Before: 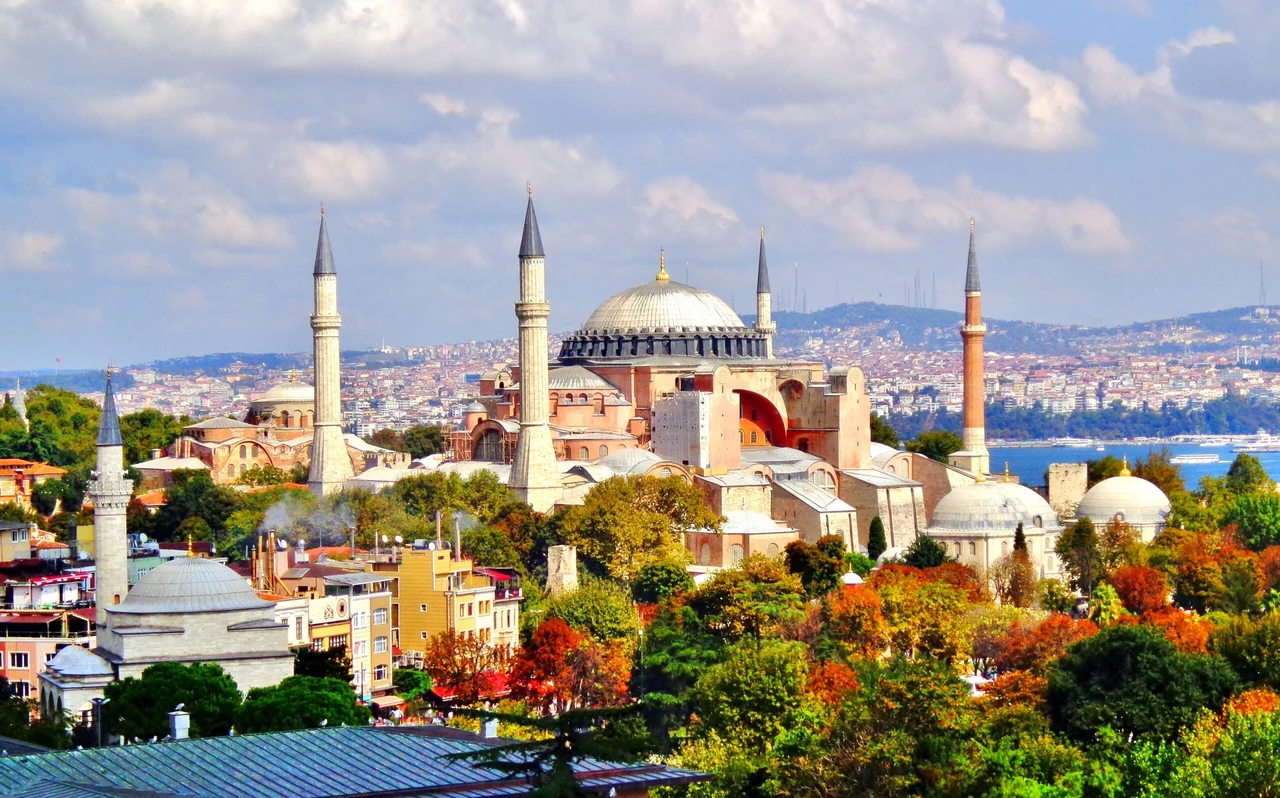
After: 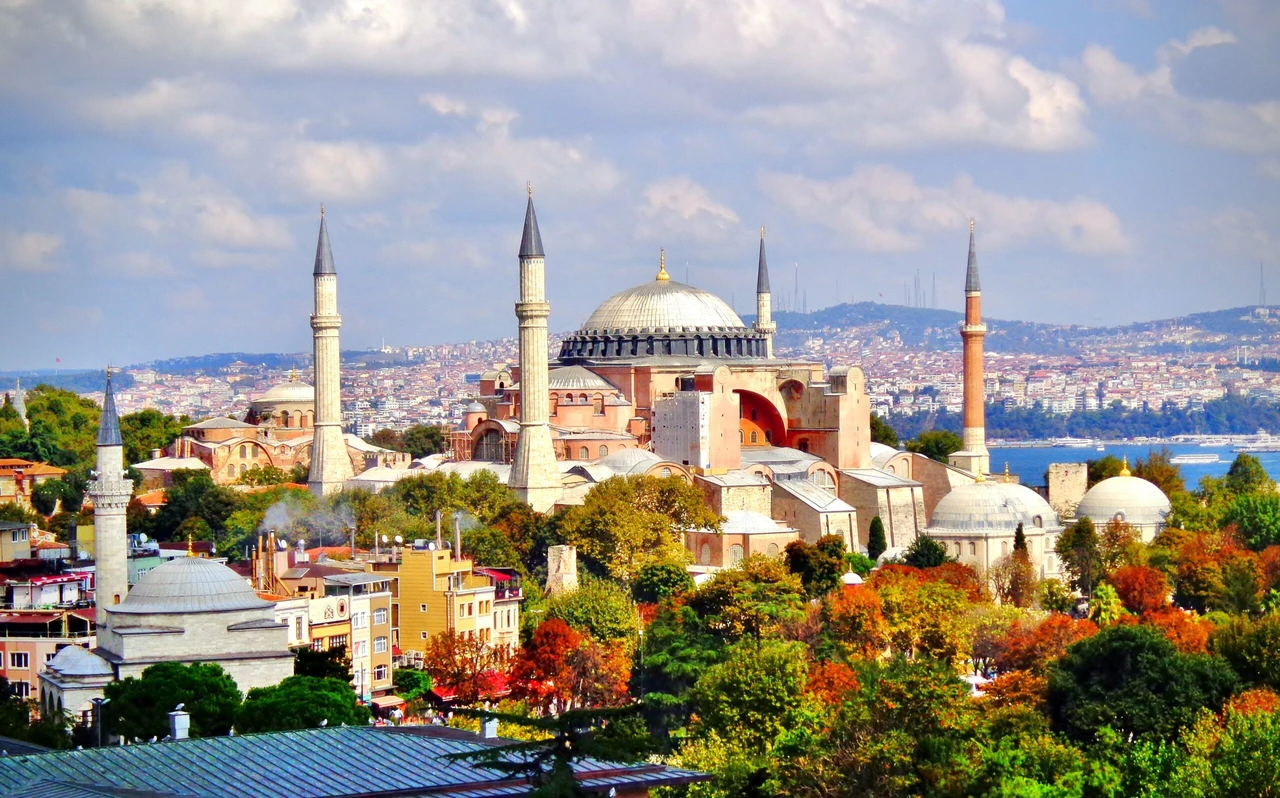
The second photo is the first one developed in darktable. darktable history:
vignetting: saturation -0.016
